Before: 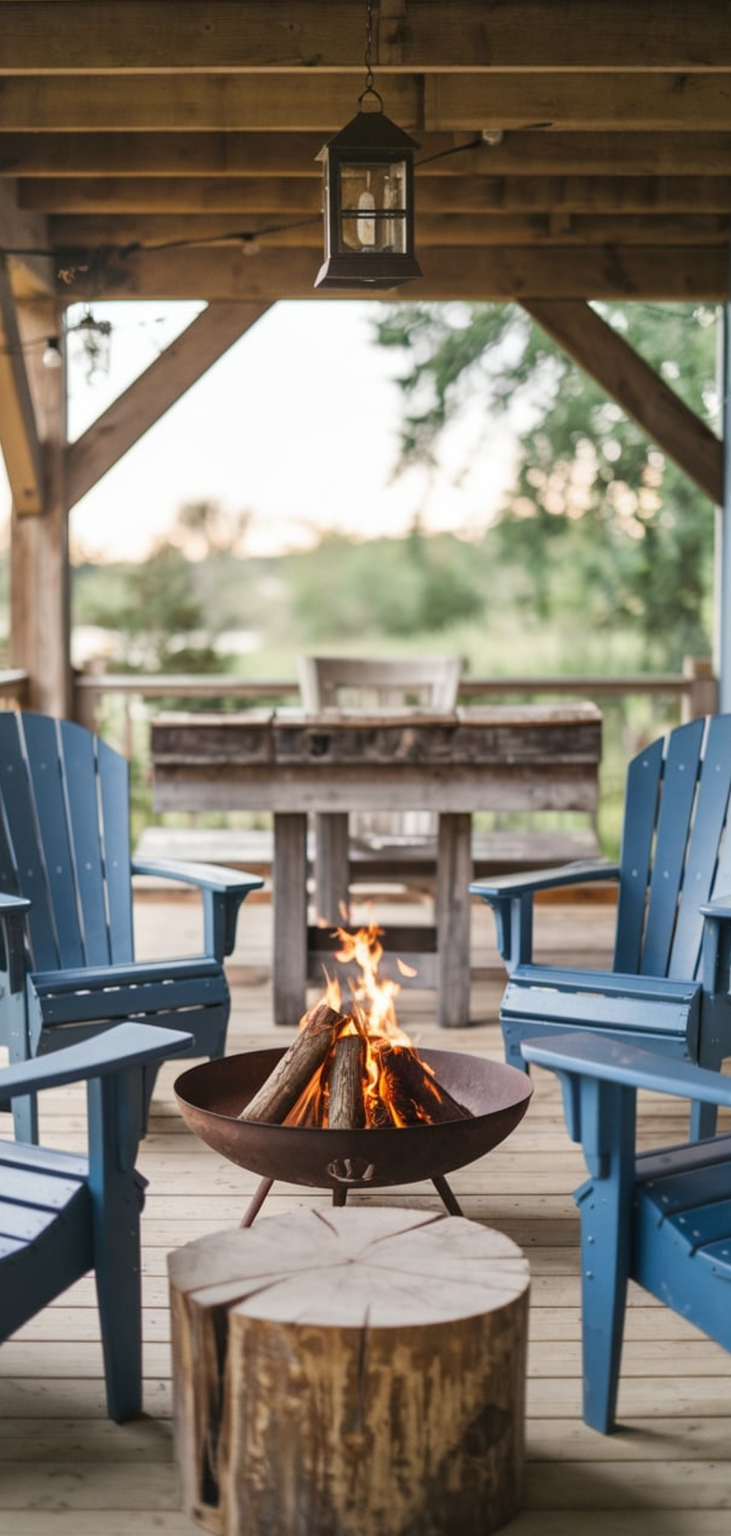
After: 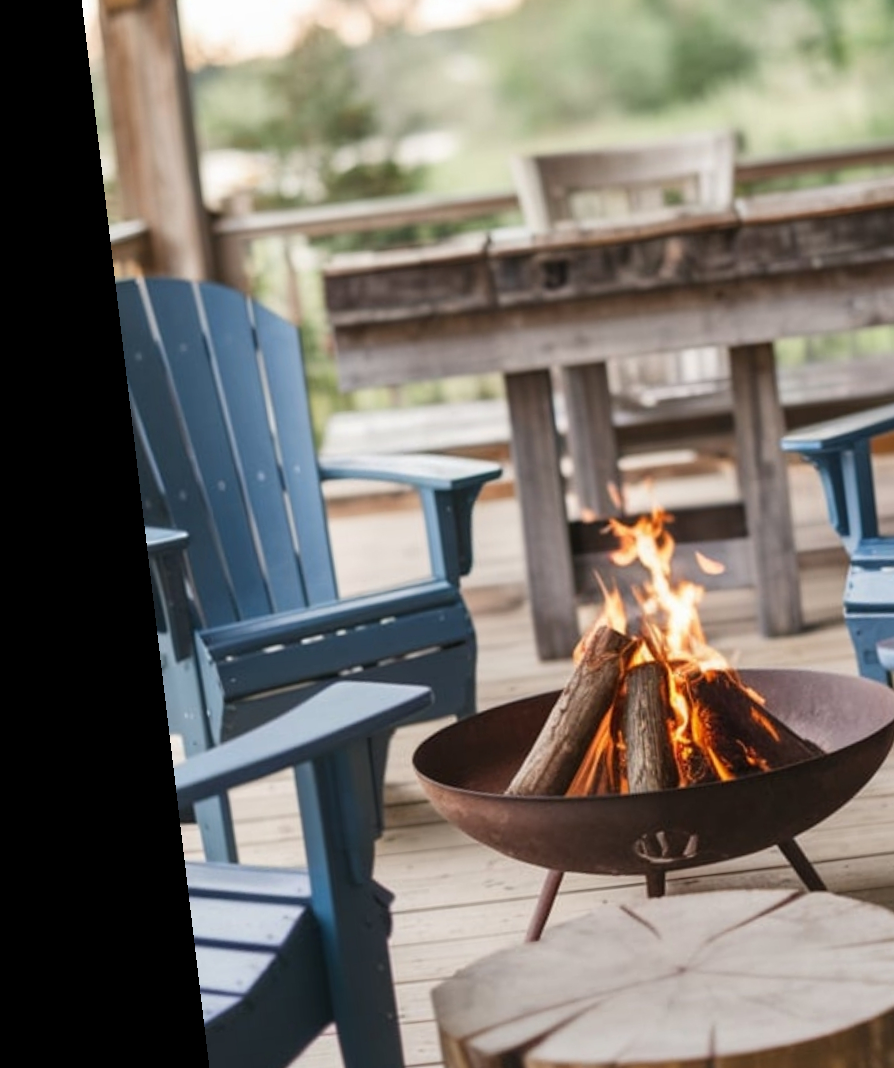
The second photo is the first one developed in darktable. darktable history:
rotate and perspective: rotation -6.83°, automatic cropping off
crop: top 36.498%, right 27.964%, bottom 14.995%
